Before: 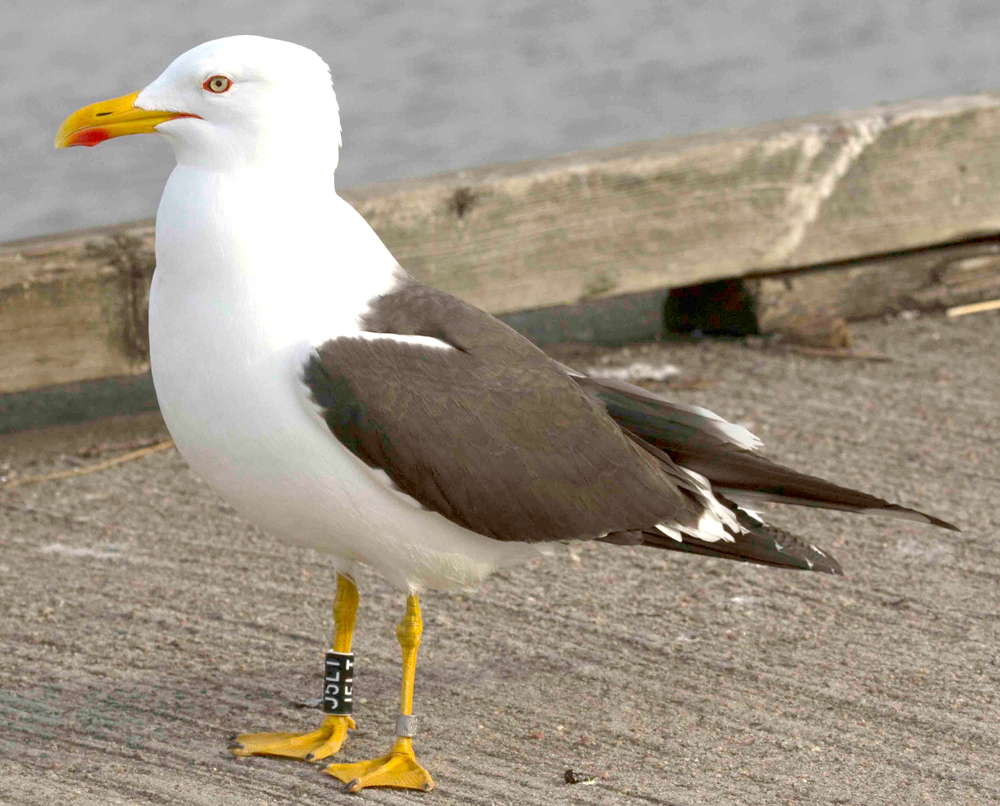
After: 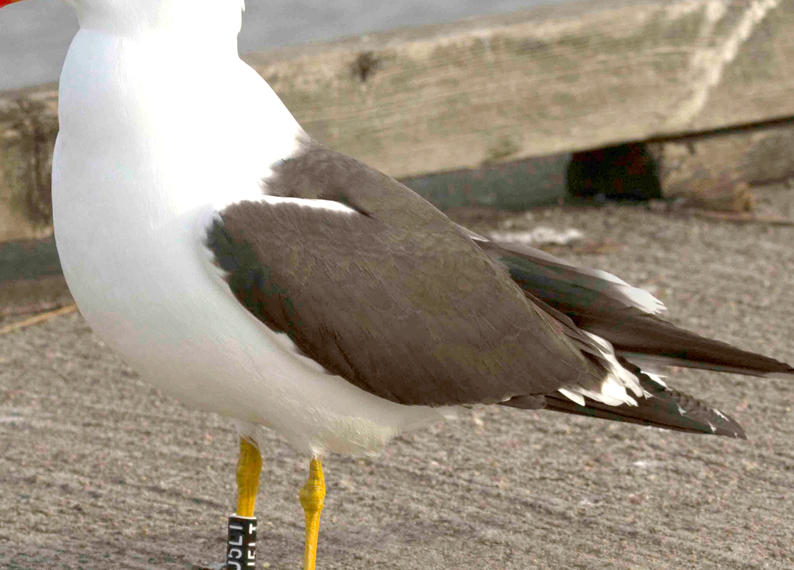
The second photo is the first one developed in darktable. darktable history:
exposure: black level correction 0, compensate exposure bias true, compensate highlight preservation false
crop: left 9.712%, top 16.928%, right 10.845%, bottom 12.332%
